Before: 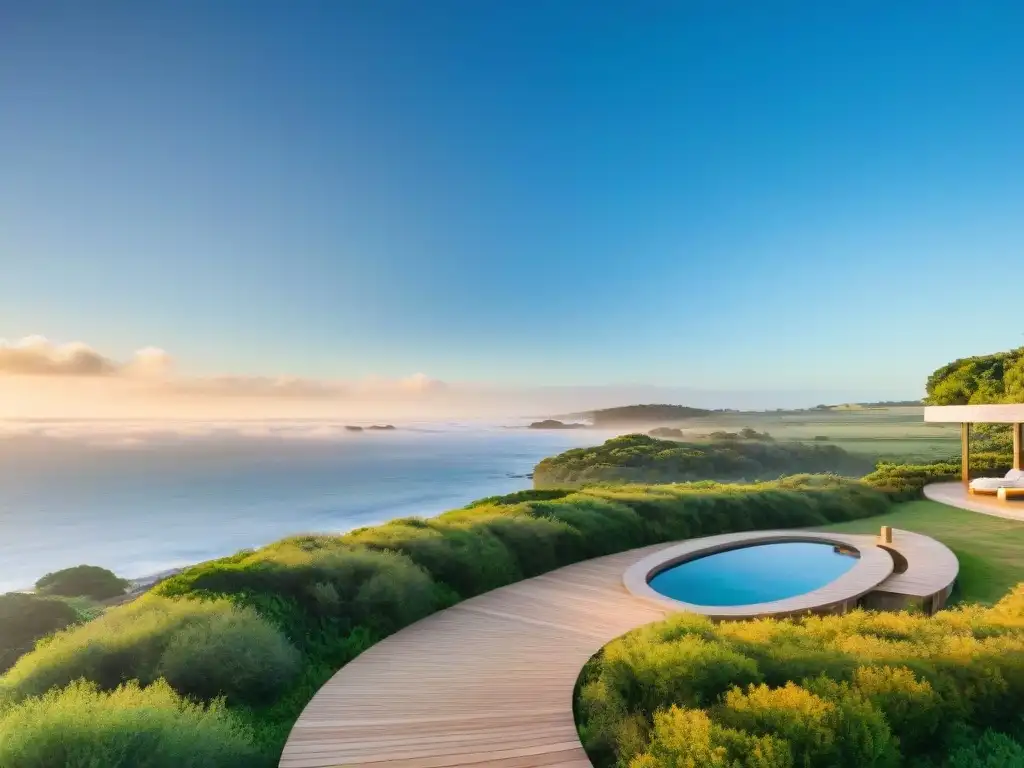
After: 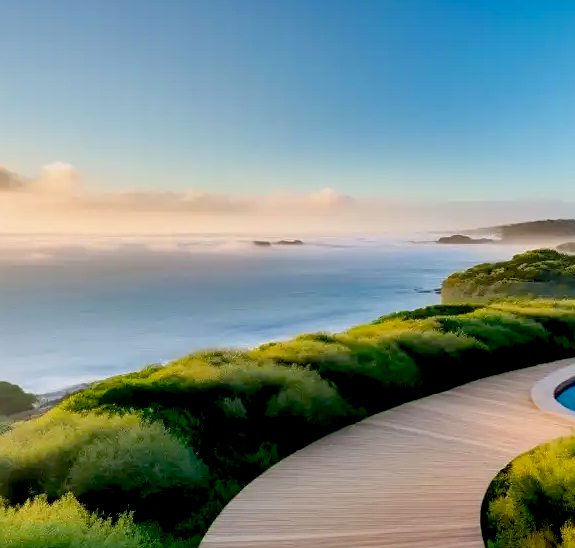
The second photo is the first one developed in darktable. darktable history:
sharpen: amount 0.208
crop: left 9.069%, top 24.153%, right 34.695%, bottom 4.436%
exposure: black level correction 0.03, exposure -0.079 EV, compensate highlight preservation false
